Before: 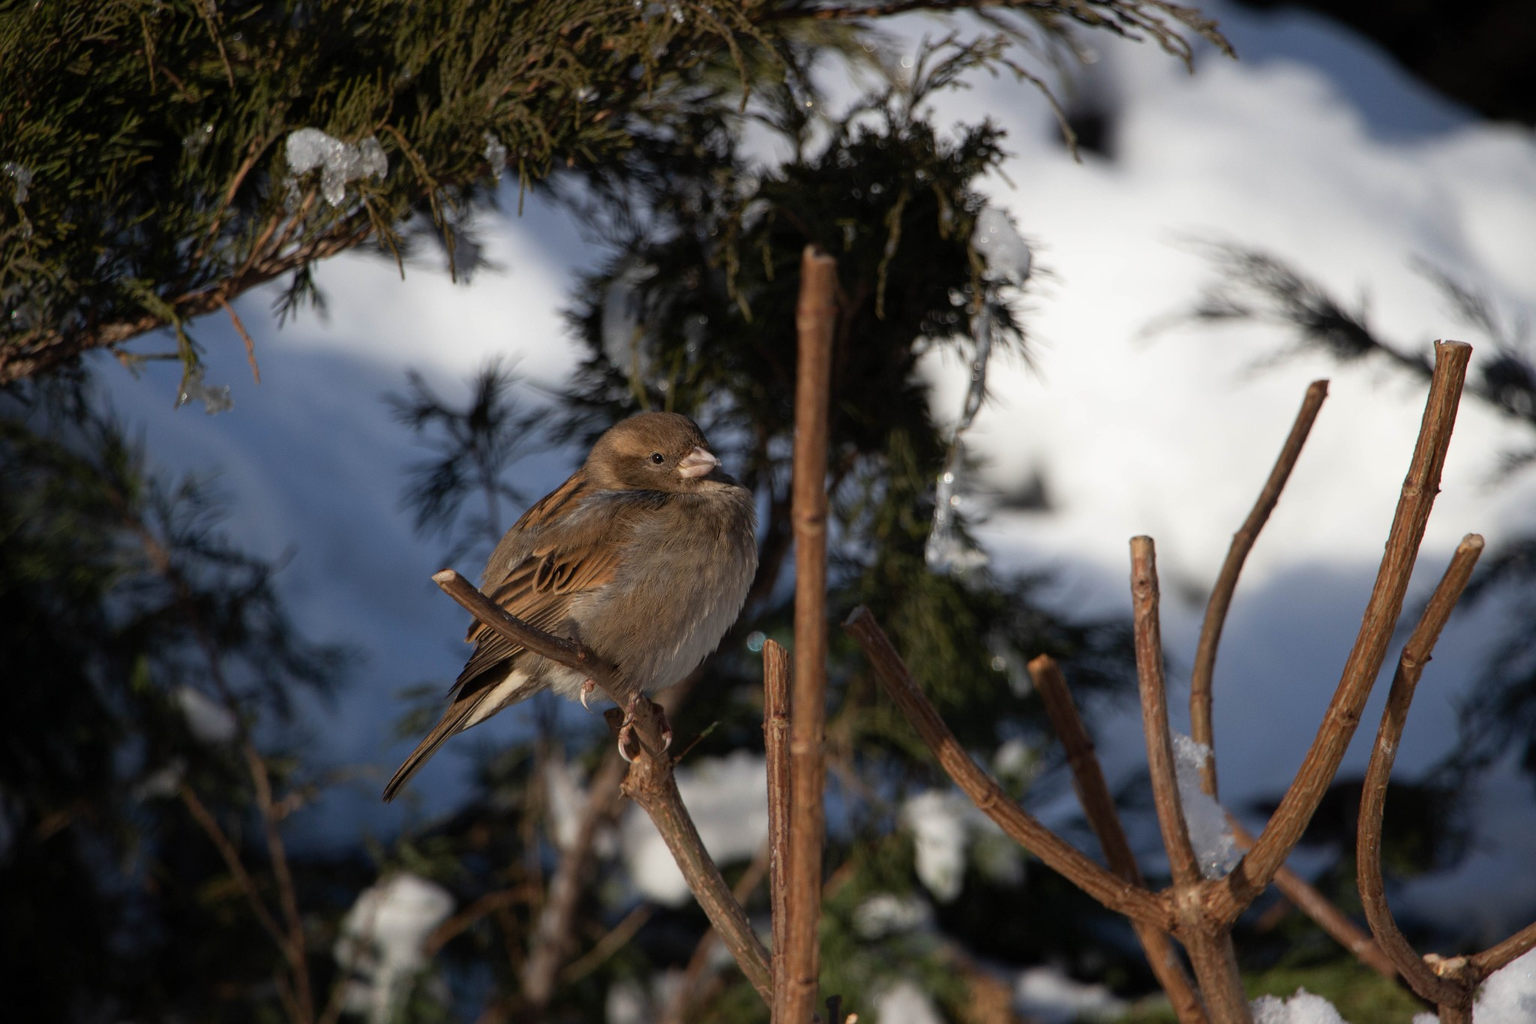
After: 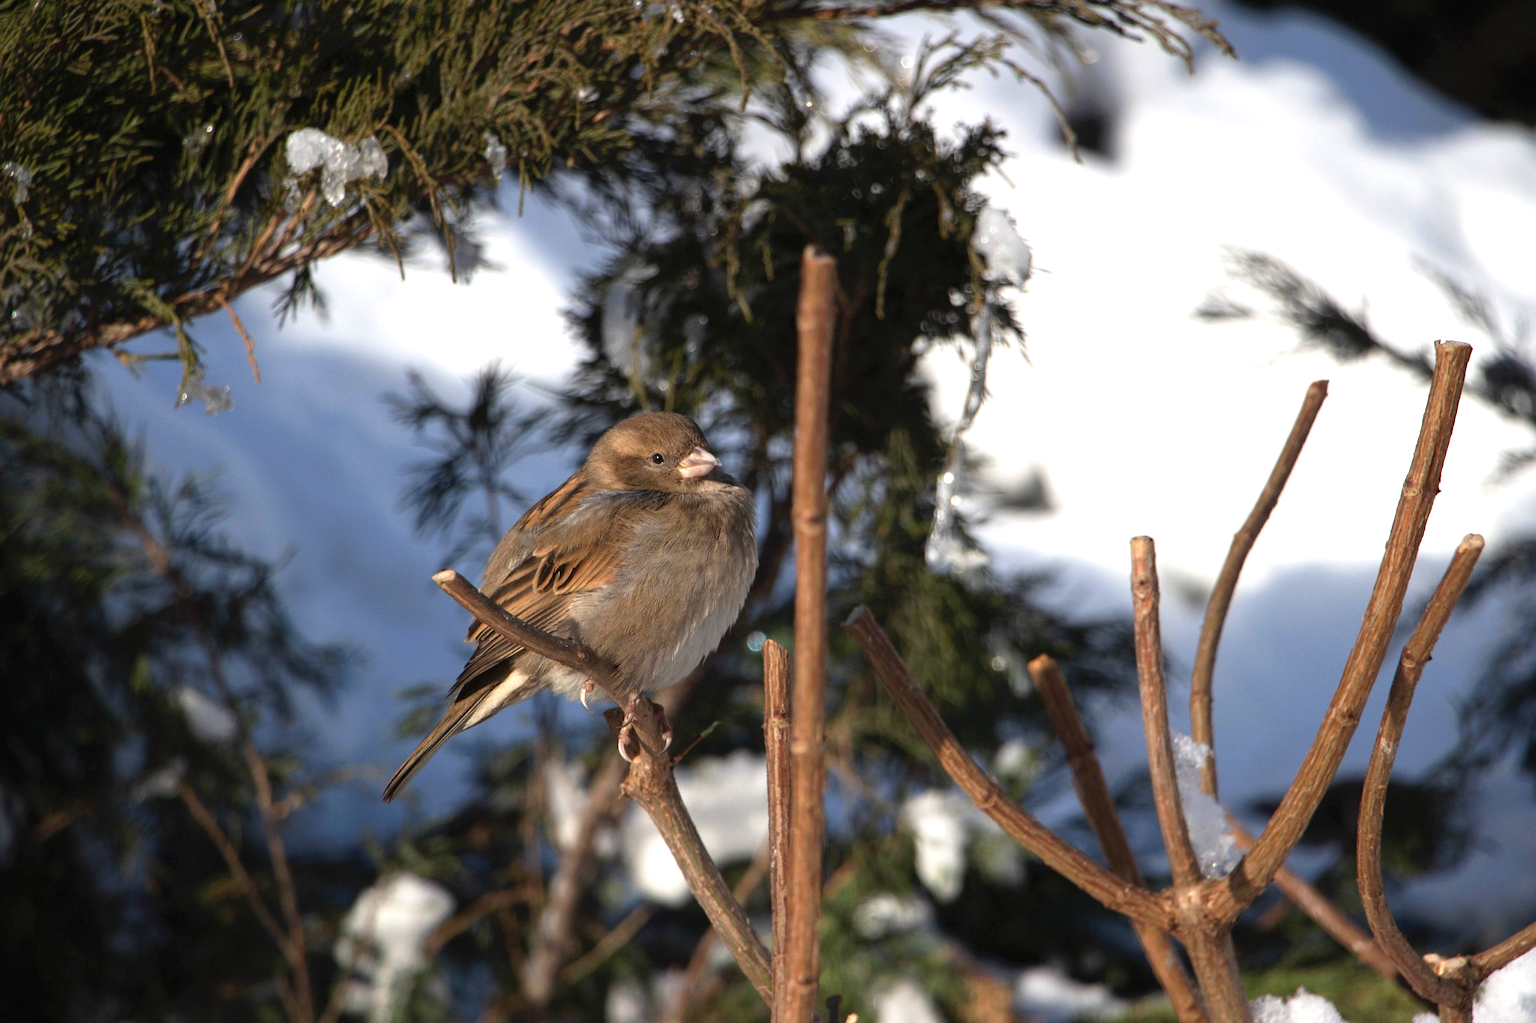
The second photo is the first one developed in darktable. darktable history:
exposure: black level correction -0.001, exposure 0.9 EV, compensate exposure bias true, compensate highlight preservation false
tone curve: curves: ch0 [(0, 0) (0.003, 0.013) (0.011, 0.017) (0.025, 0.028) (0.044, 0.049) (0.069, 0.07) (0.1, 0.103) (0.136, 0.143) (0.177, 0.186) (0.224, 0.232) (0.277, 0.282) (0.335, 0.333) (0.399, 0.405) (0.468, 0.477) (0.543, 0.54) (0.623, 0.627) (0.709, 0.709) (0.801, 0.798) (0.898, 0.902) (1, 1)], preserve colors none
sharpen: radius 5.325, amount 0.312, threshold 26.433
